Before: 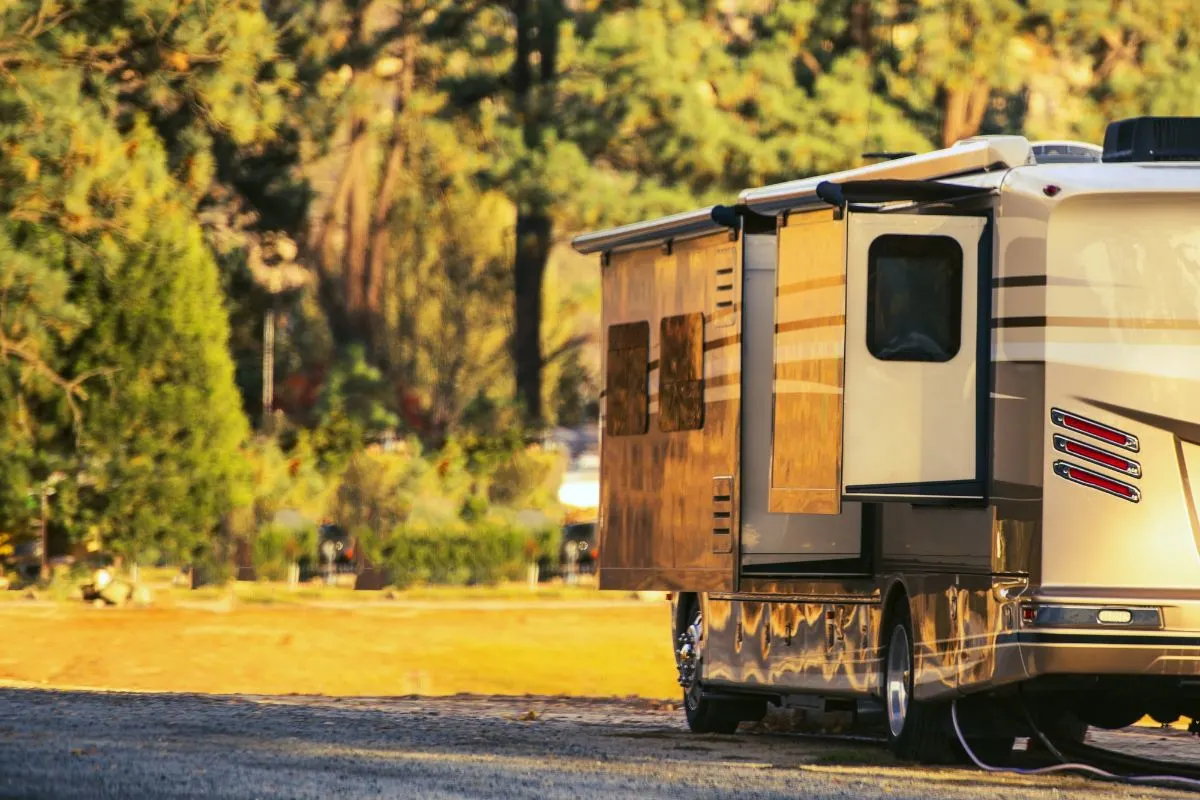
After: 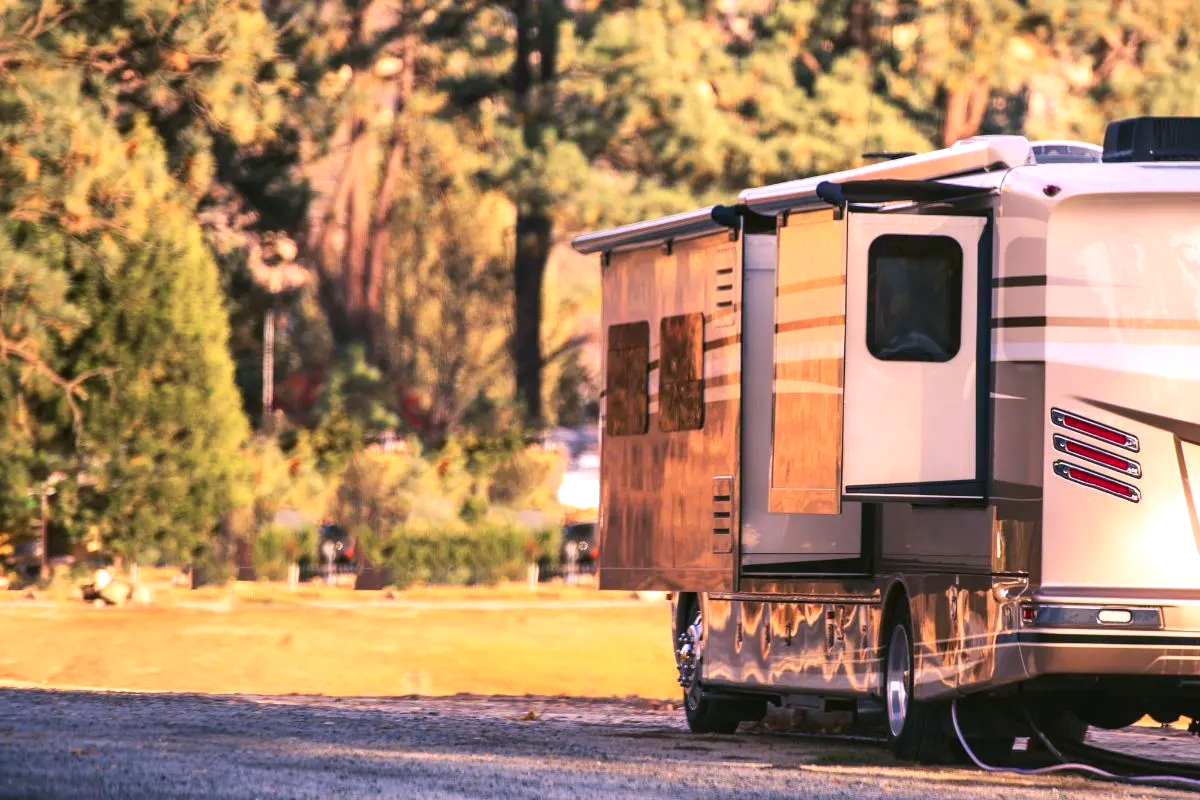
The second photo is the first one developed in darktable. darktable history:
color correction: highlights a* 15.53, highlights b* -19.99
exposure: exposure 0.379 EV, compensate highlight preservation false
